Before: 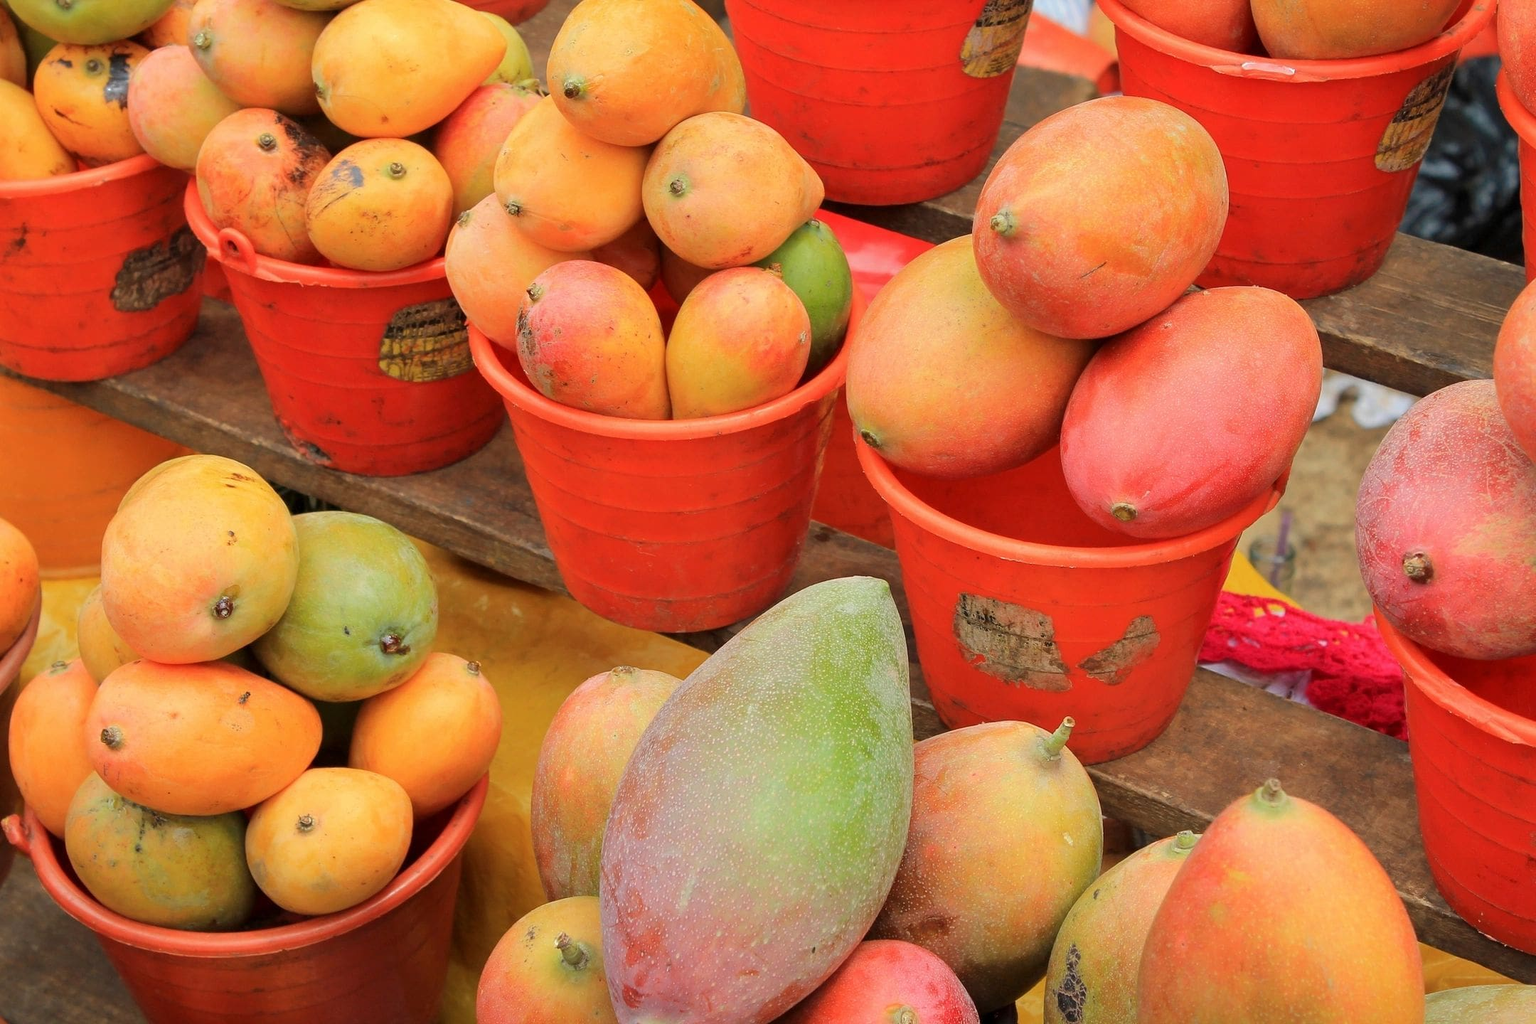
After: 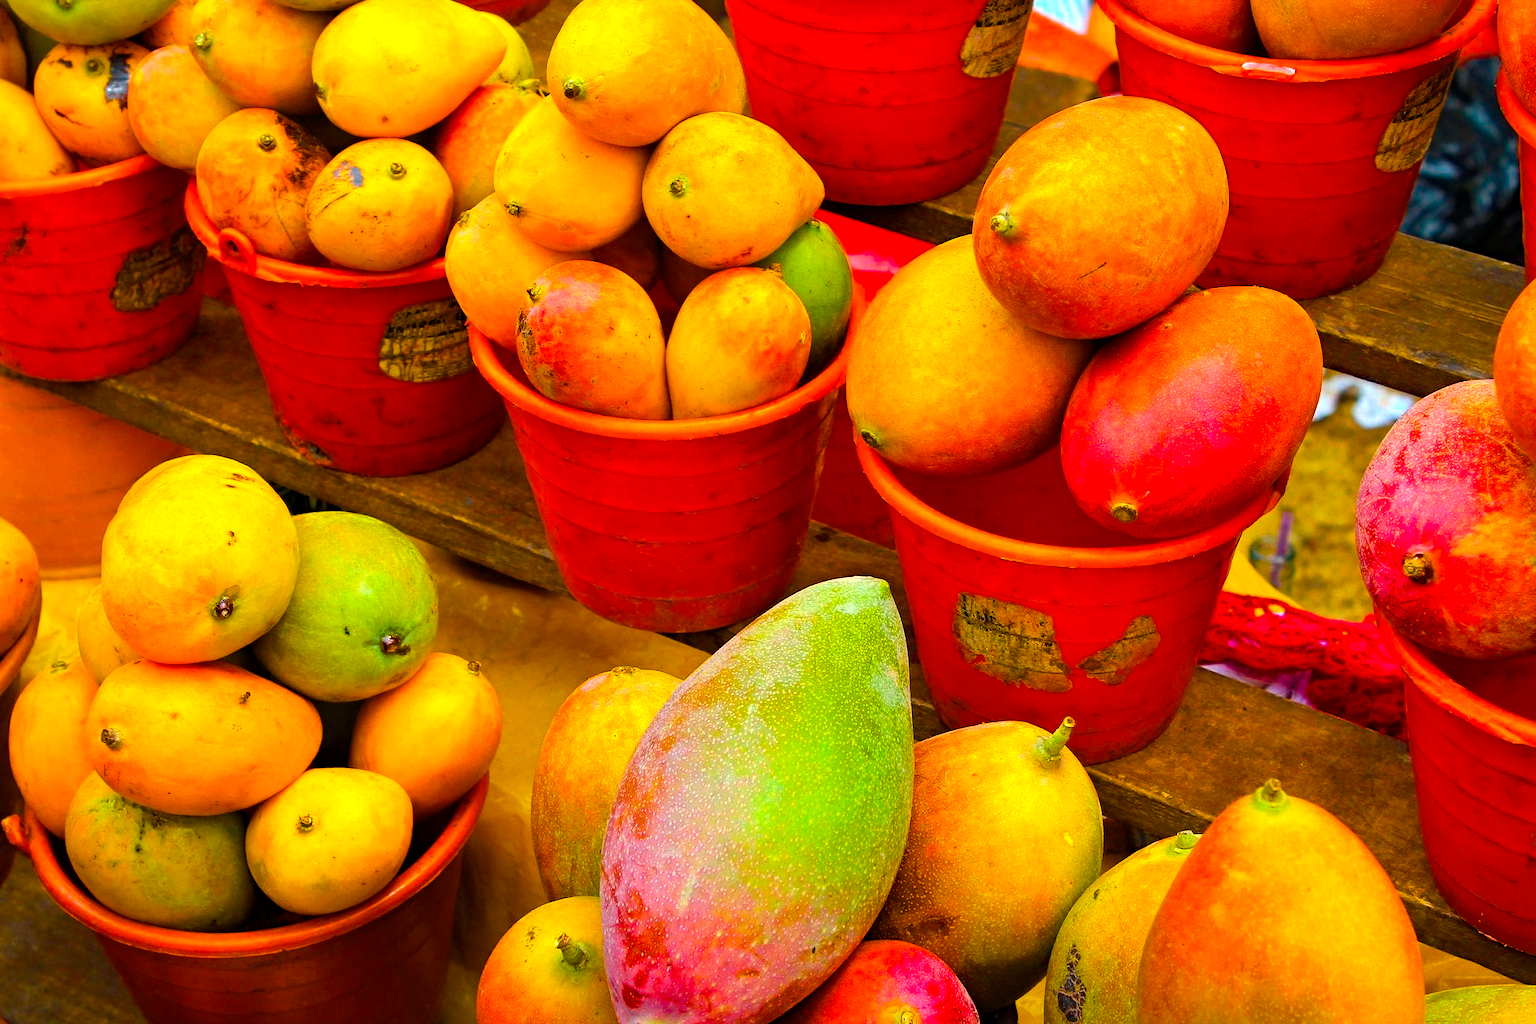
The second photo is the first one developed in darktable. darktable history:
color balance rgb: linear chroma grading › shadows -40%, linear chroma grading › highlights 40%, linear chroma grading › global chroma 45%, linear chroma grading › mid-tones -30%, perceptual saturation grading › global saturation 55%, perceptual saturation grading › highlights -50%, perceptual saturation grading › mid-tones 40%, perceptual saturation grading › shadows 30%, perceptual brilliance grading › global brilliance 20%, perceptual brilliance grading › shadows -40%, global vibrance 35%
haze removal: compatibility mode true, adaptive false
